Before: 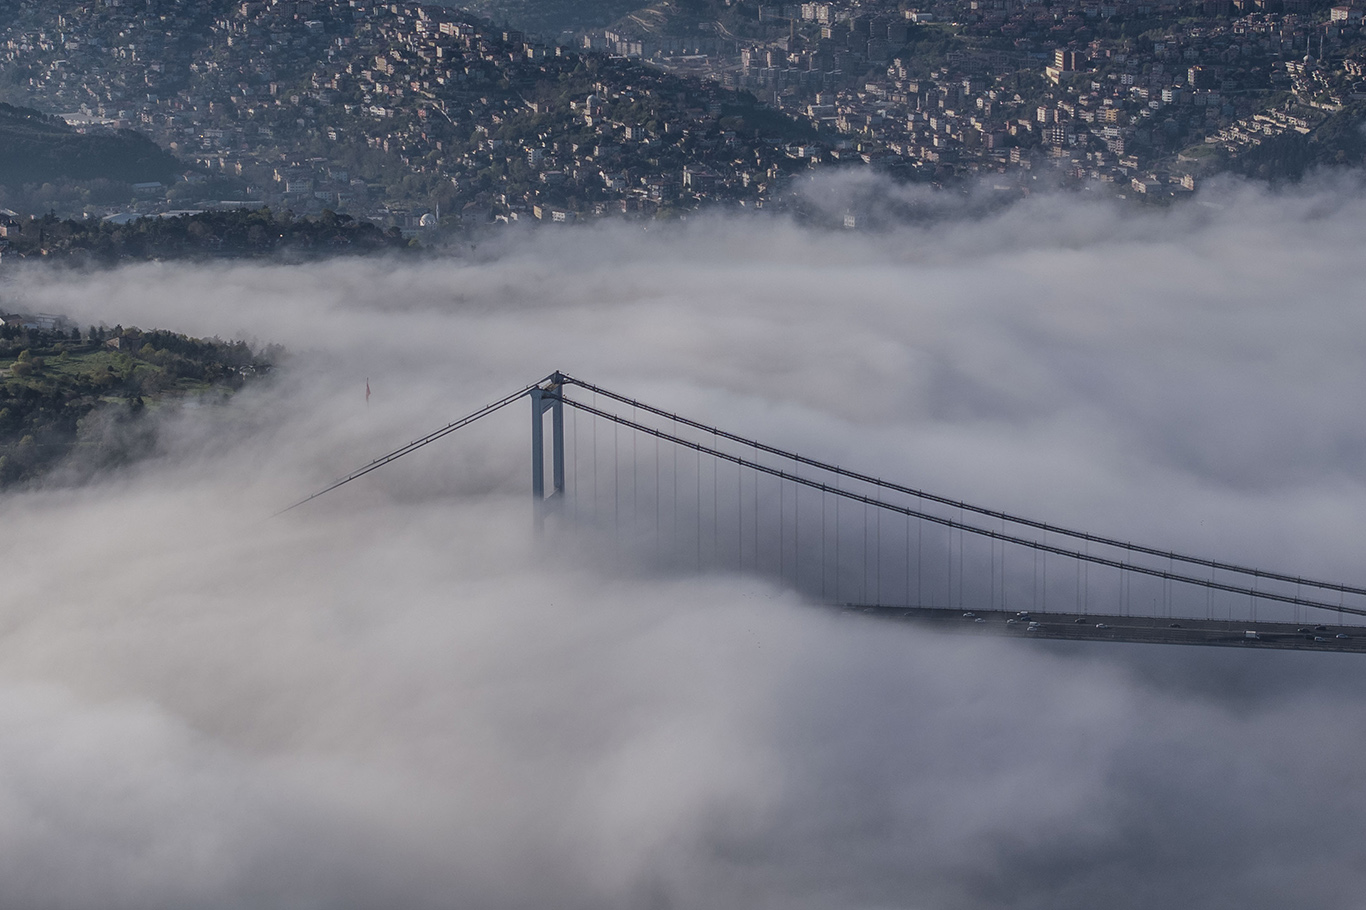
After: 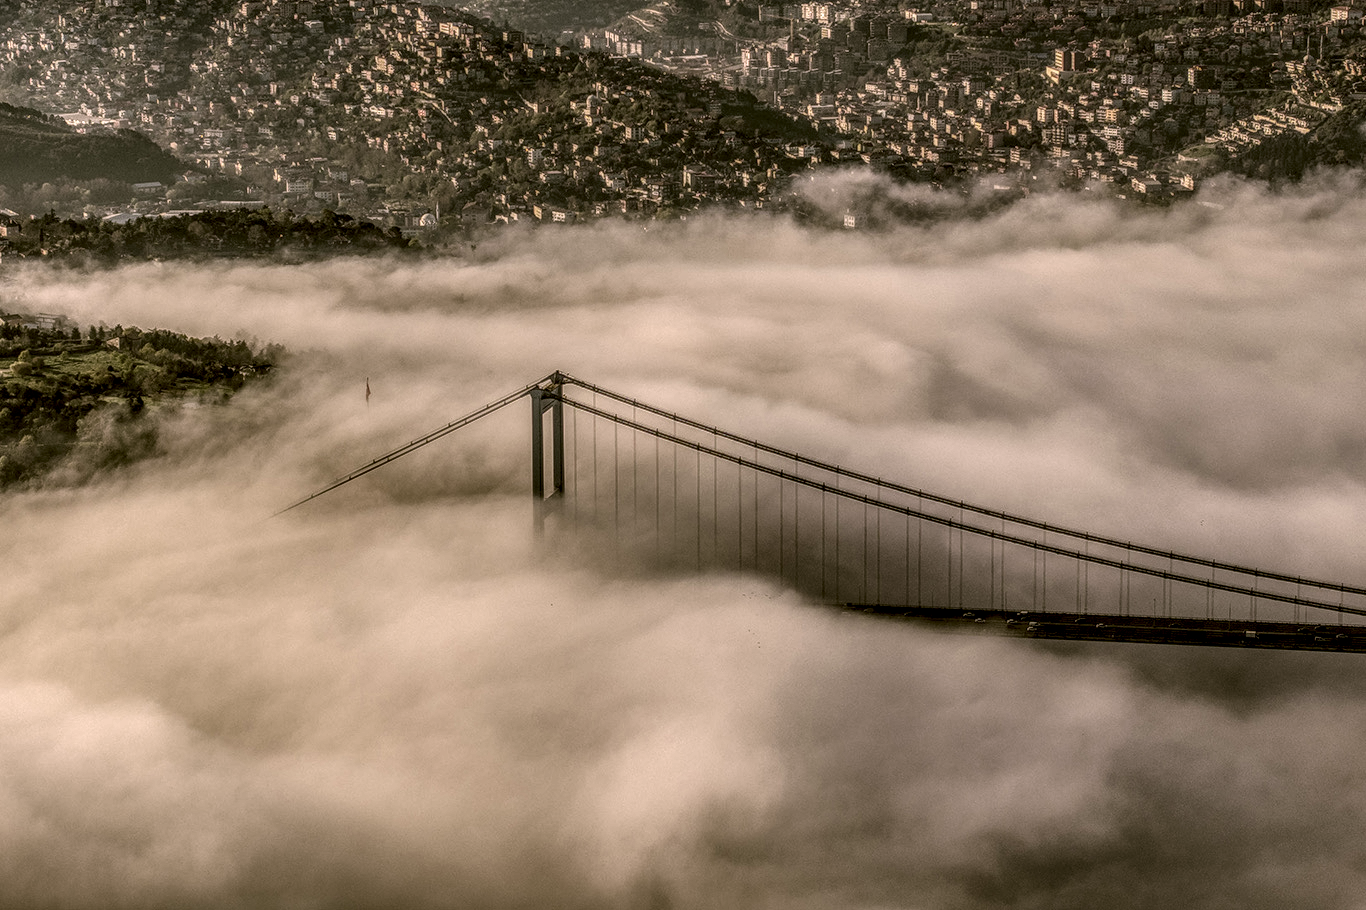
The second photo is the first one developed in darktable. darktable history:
bloom: size 9%, threshold 100%, strength 7%
color correction: highlights a* 8.98, highlights b* 15.09, shadows a* -0.49, shadows b* 26.52
white balance: red 1, blue 1
local contrast: highlights 0%, shadows 0%, detail 300%, midtone range 0.3
